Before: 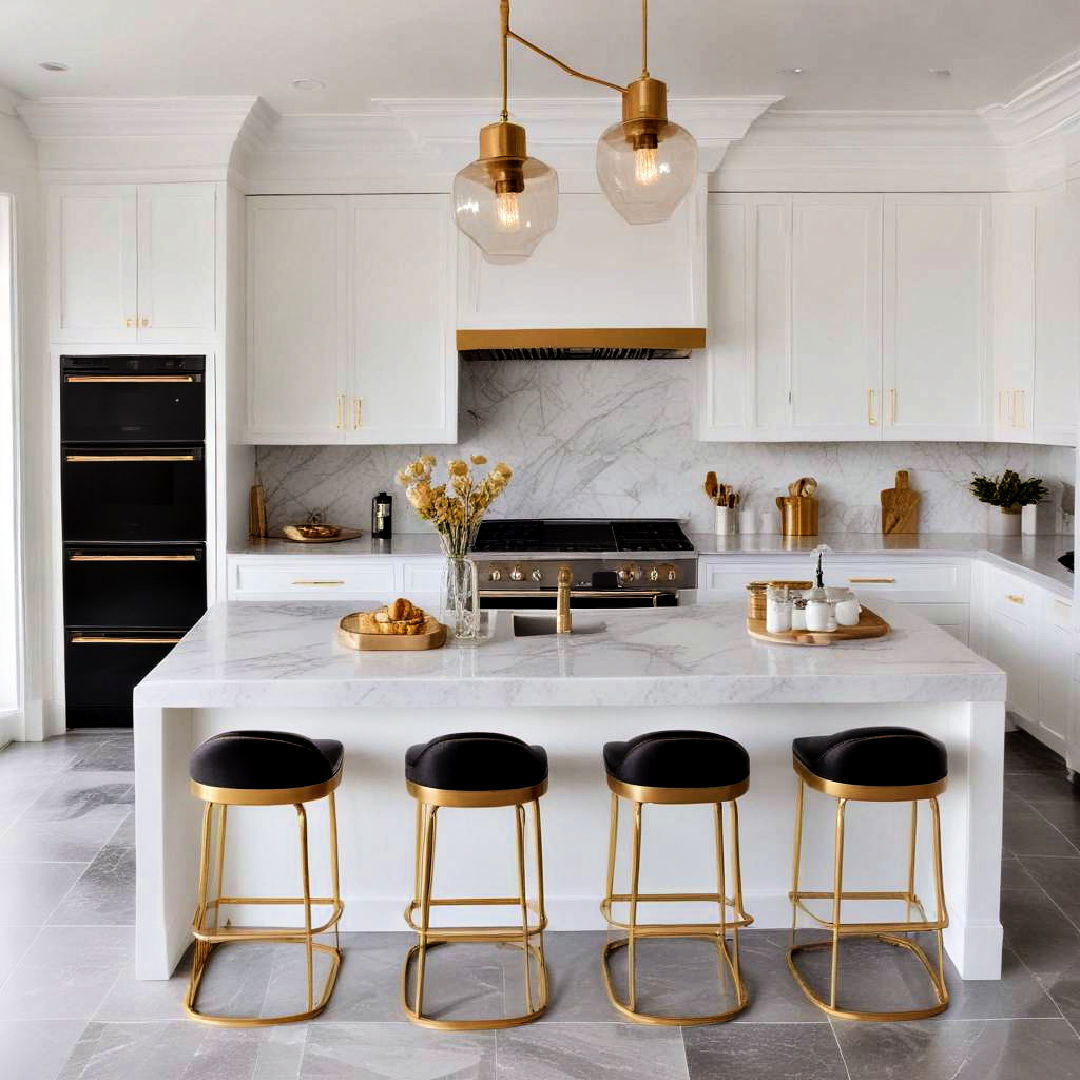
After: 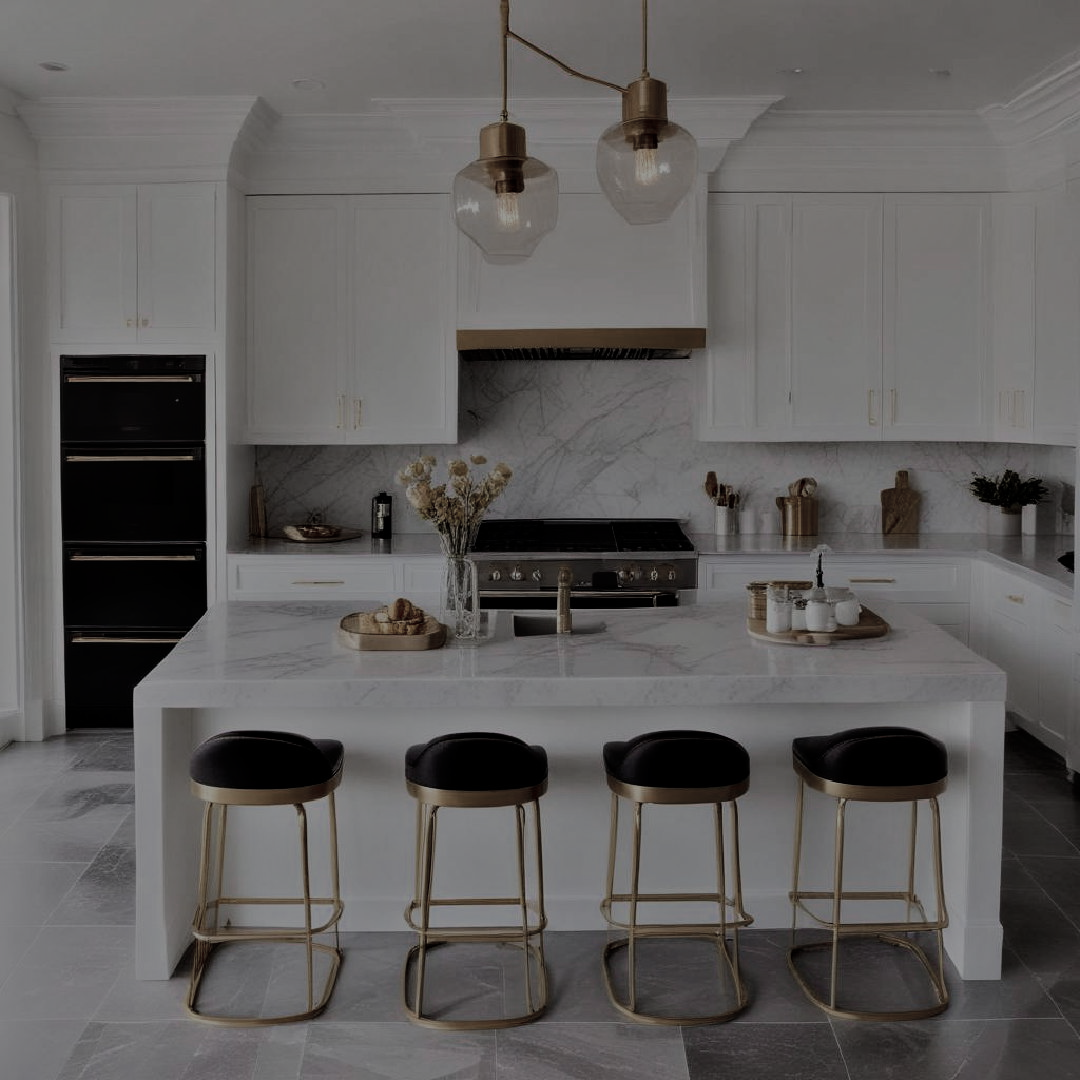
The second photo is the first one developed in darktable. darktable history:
tone equalizer: -8 EV -1.98 EV, -7 EV -2 EV, -6 EV -1.98 EV, -5 EV -1.96 EV, -4 EV -1.97 EV, -3 EV -2 EV, -2 EV -1.98 EV, -1 EV -1.62 EV, +0 EV -1.99 EV, mask exposure compensation -0.511 EV
color zones: curves: ch0 [(0, 0.6) (0.129, 0.508) (0.193, 0.483) (0.429, 0.5) (0.571, 0.5) (0.714, 0.5) (0.857, 0.5) (1, 0.6)]; ch1 [(0, 0.481) (0.112, 0.245) (0.213, 0.223) (0.429, 0.233) (0.571, 0.231) (0.683, 0.242) (0.857, 0.296) (1, 0.481)]
